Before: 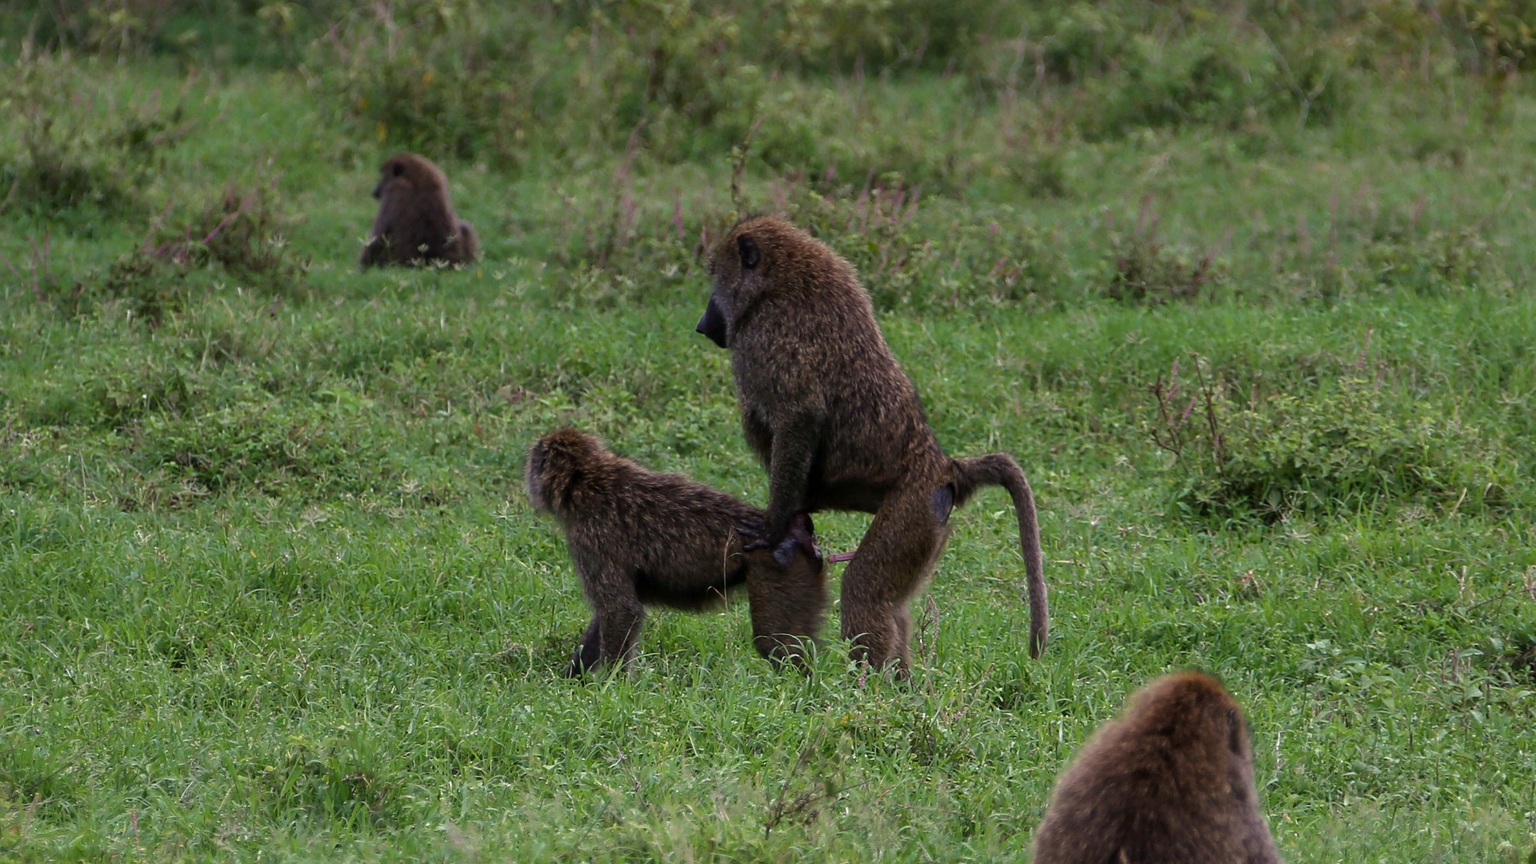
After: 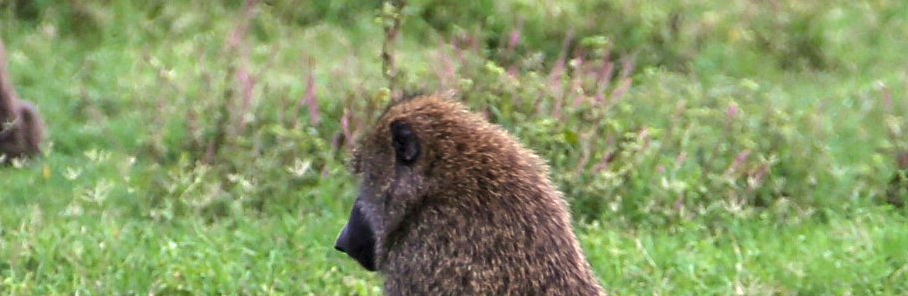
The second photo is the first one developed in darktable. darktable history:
crop: left 28.99%, top 16.783%, right 26.654%, bottom 57.49%
exposure: black level correction 0, exposure 1.33 EV, compensate highlight preservation false
local contrast: highlights 101%, shadows 102%, detail 119%, midtone range 0.2
